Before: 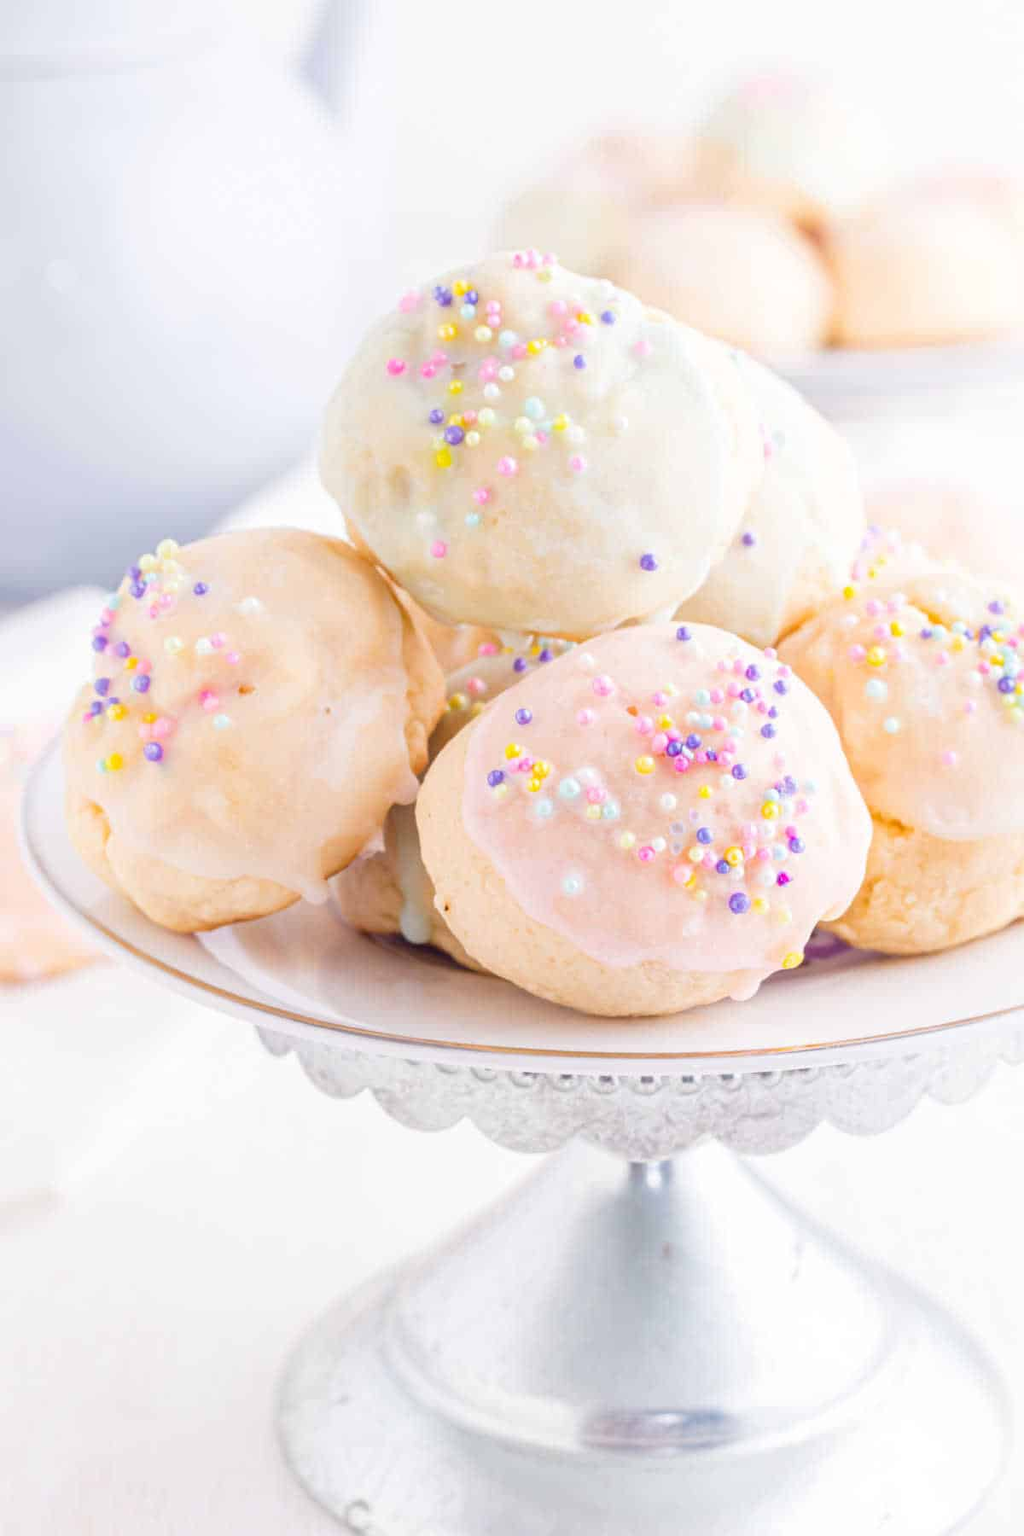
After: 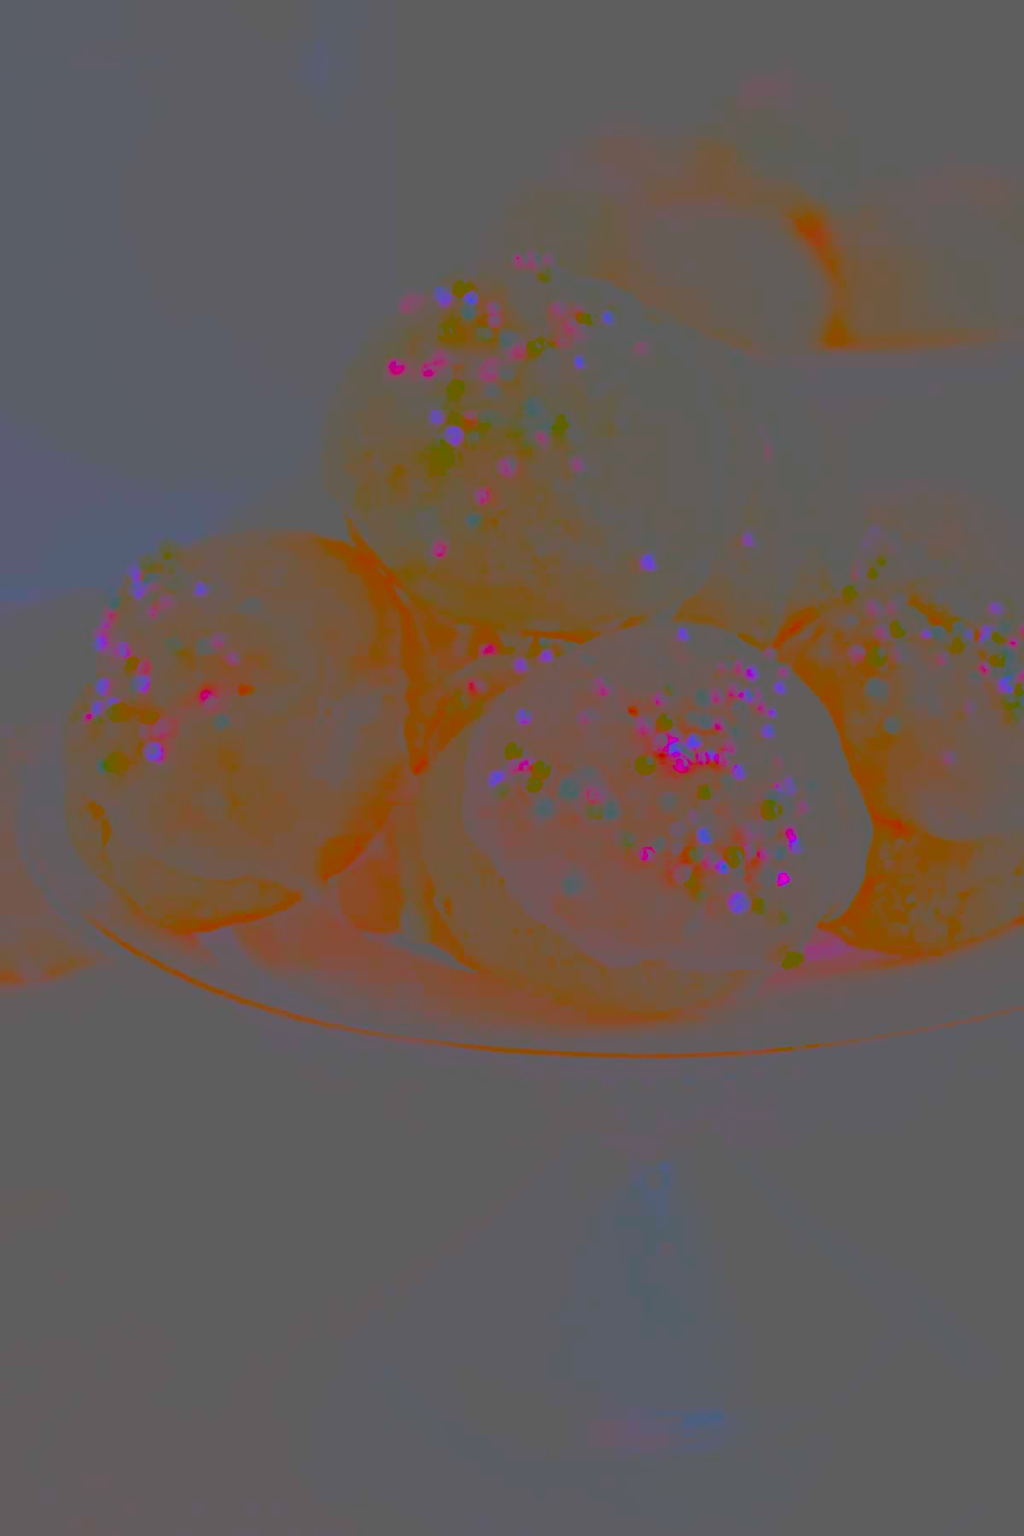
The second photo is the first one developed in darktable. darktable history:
exposure: black level correction 0, exposure -0.721 EV, compensate highlight preservation false
filmic rgb: black relative exposure -5 EV, hardness 2.88, contrast 1.3, highlights saturation mix -30%
contrast brightness saturation: contrast -0.99, brightness -0.17, saturation 0.75
sharpen: on, module defaults
